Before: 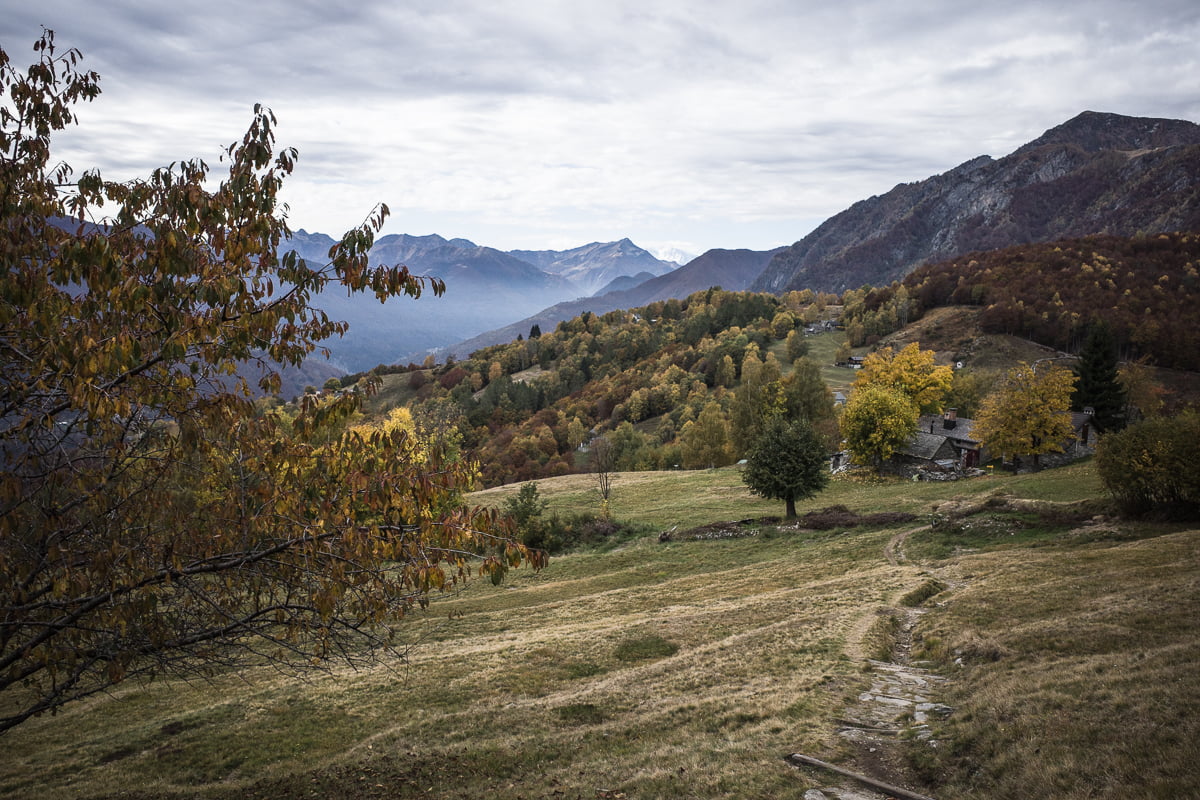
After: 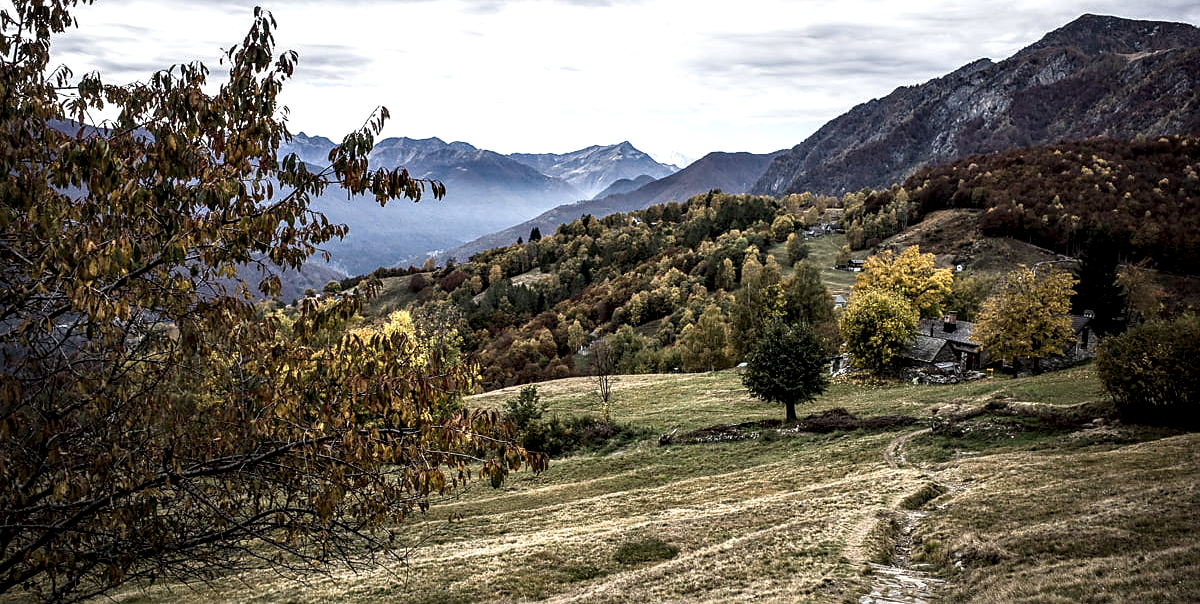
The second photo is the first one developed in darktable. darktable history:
local contrast: highlights 81%, shadows 58%, detail 173%, midtone range 0.603
exposure: compensate highlight preservation false
crop and rotate: top 12.301%, bottom 12.163%
sharpen: radius 1.812, amount 0.408, threshold 1.267
